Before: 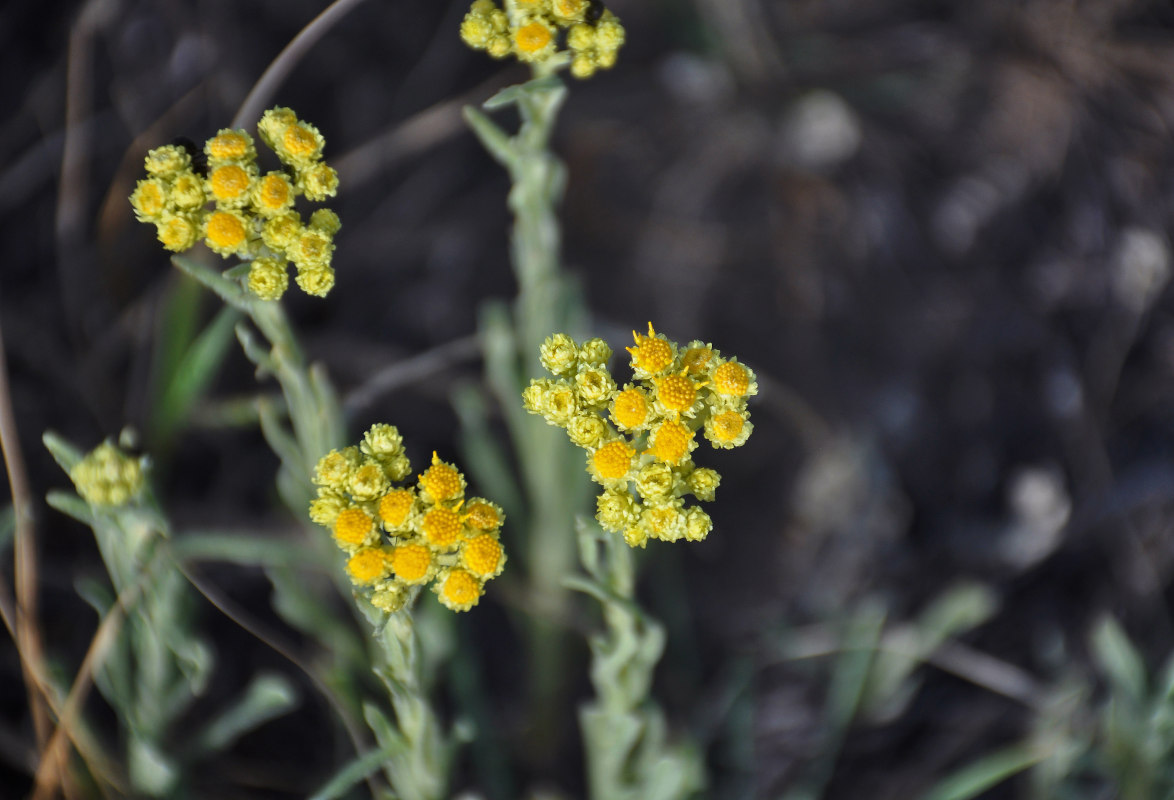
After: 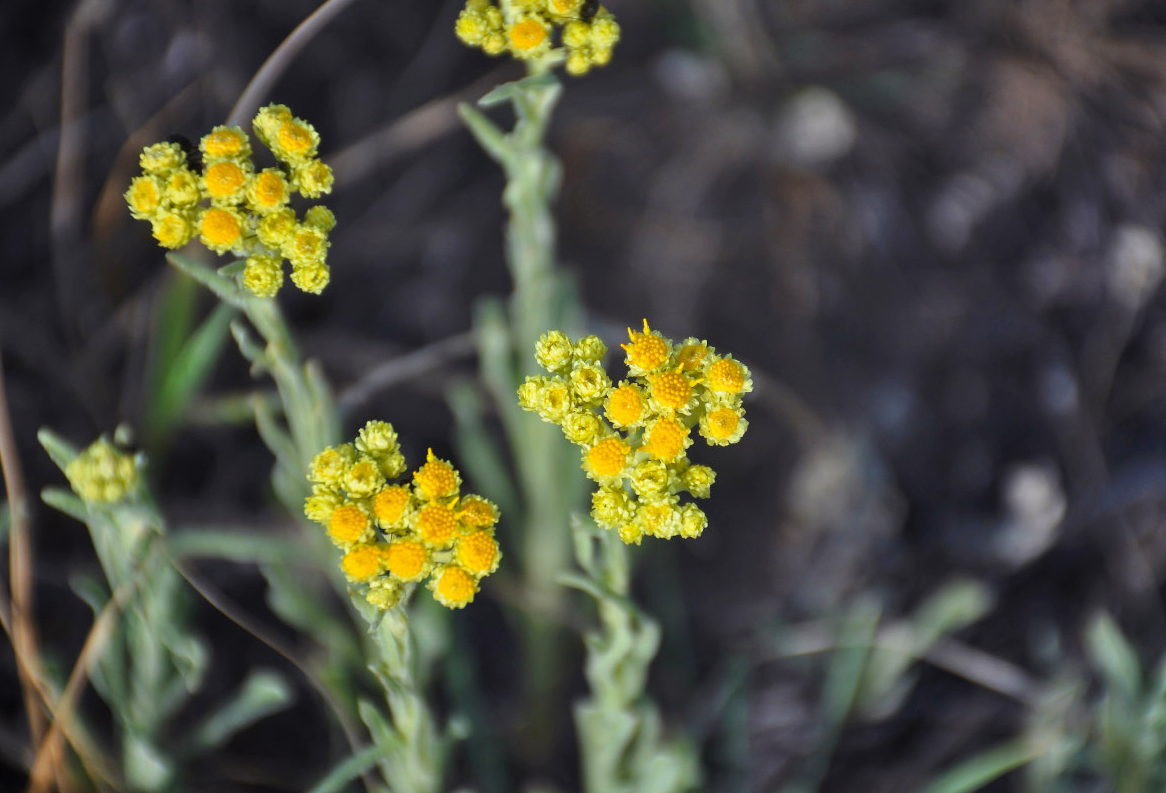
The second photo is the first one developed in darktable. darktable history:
contrast brightness saturation: contrast 0.07, brightness 0.08, saturation 0.18
crop: left 0.434%, top 0.485%, right 0.244%, bottom 0.386%
